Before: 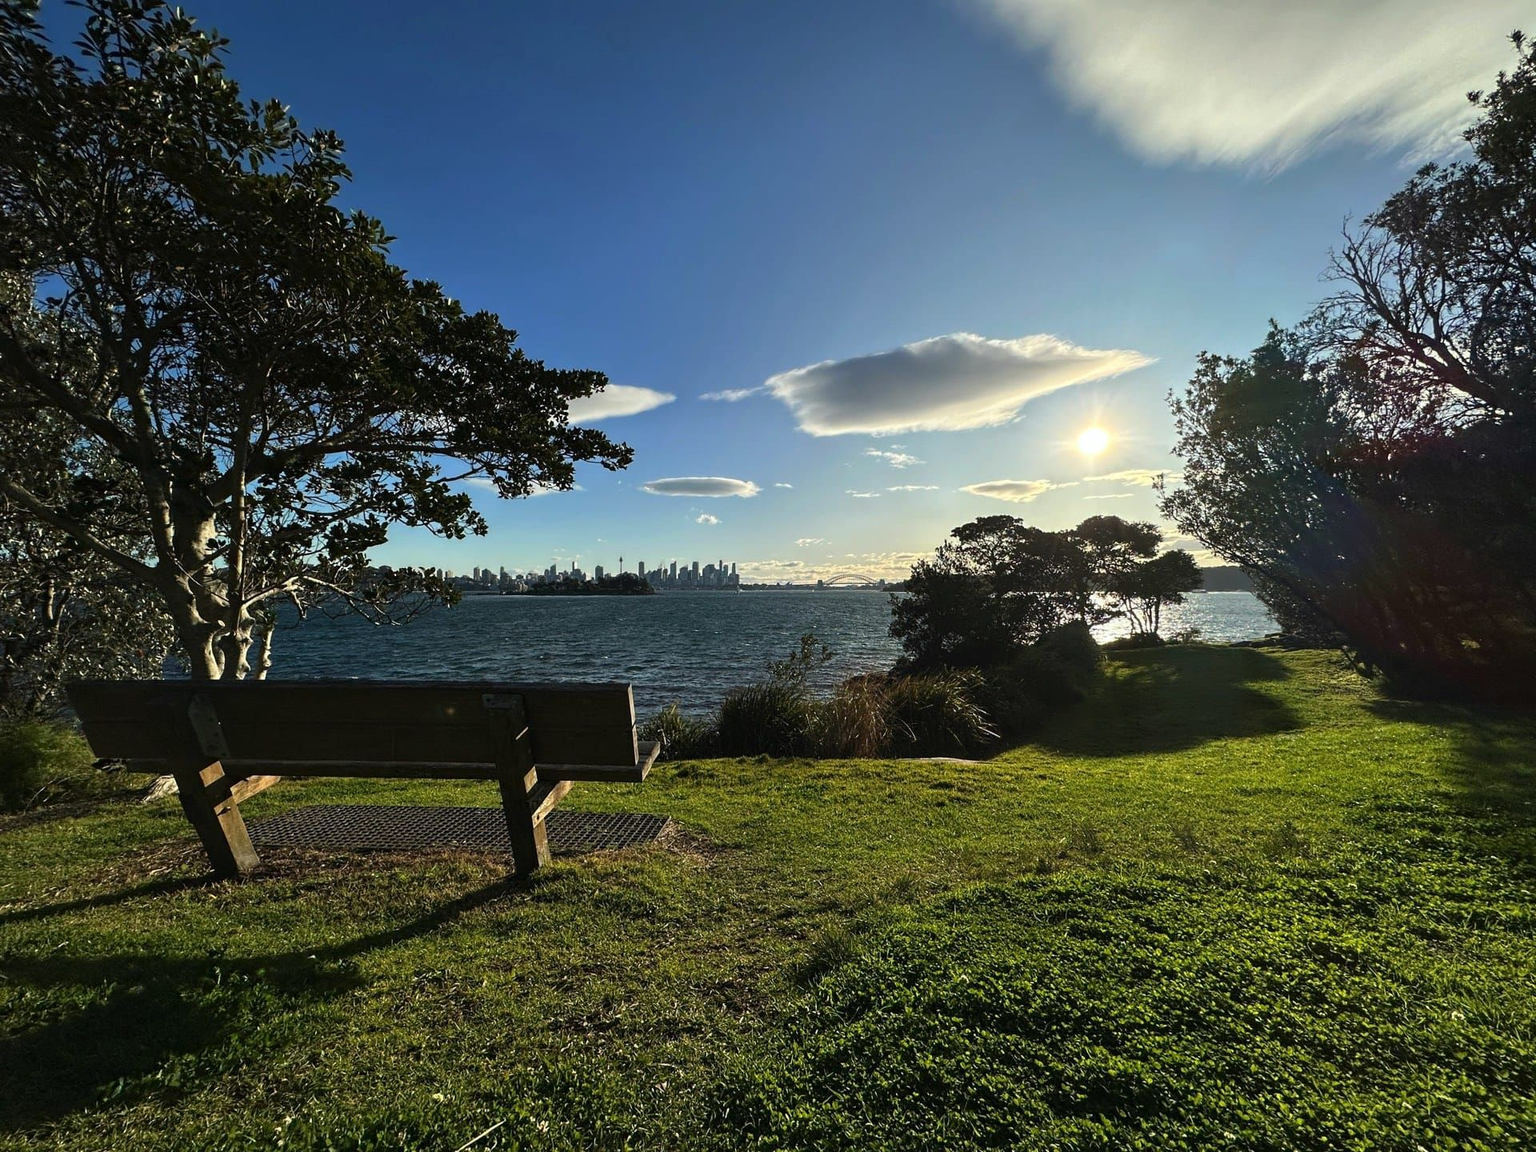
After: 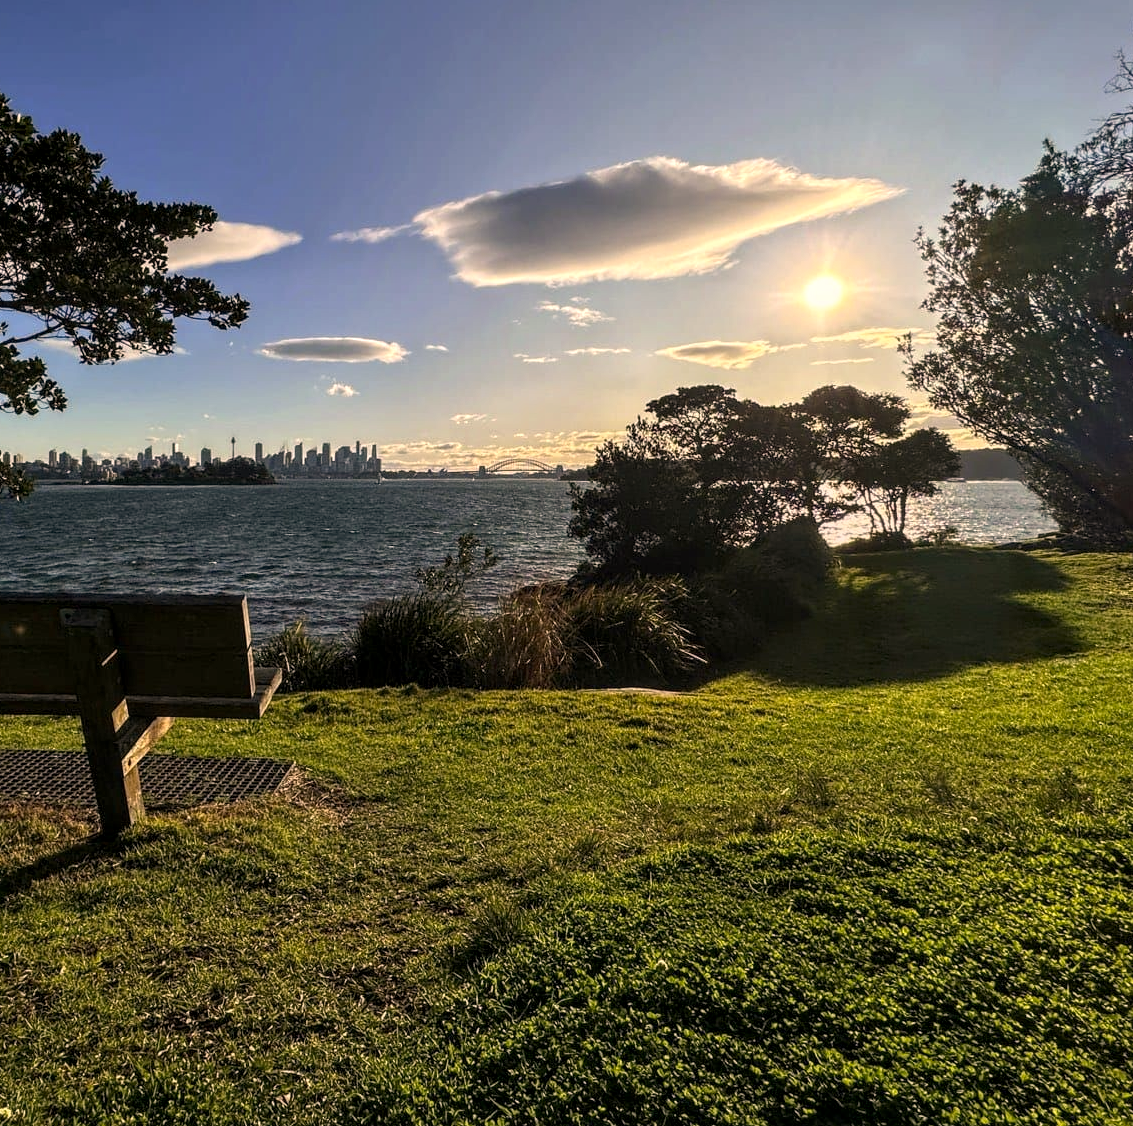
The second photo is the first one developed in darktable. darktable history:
local contrast: detail 130%
color correction: highlights a* 11.7, highlights b* 11.93
crop and rotate: left 28.301%, top 18.029%, right 12.687%, bottom 3.713%
